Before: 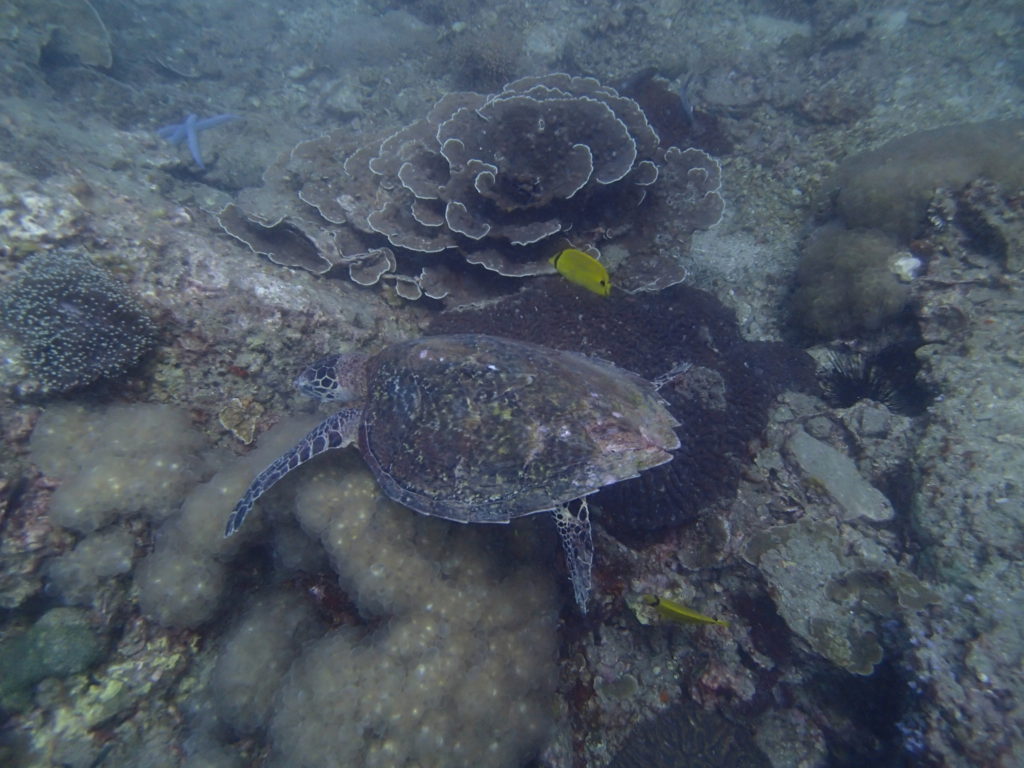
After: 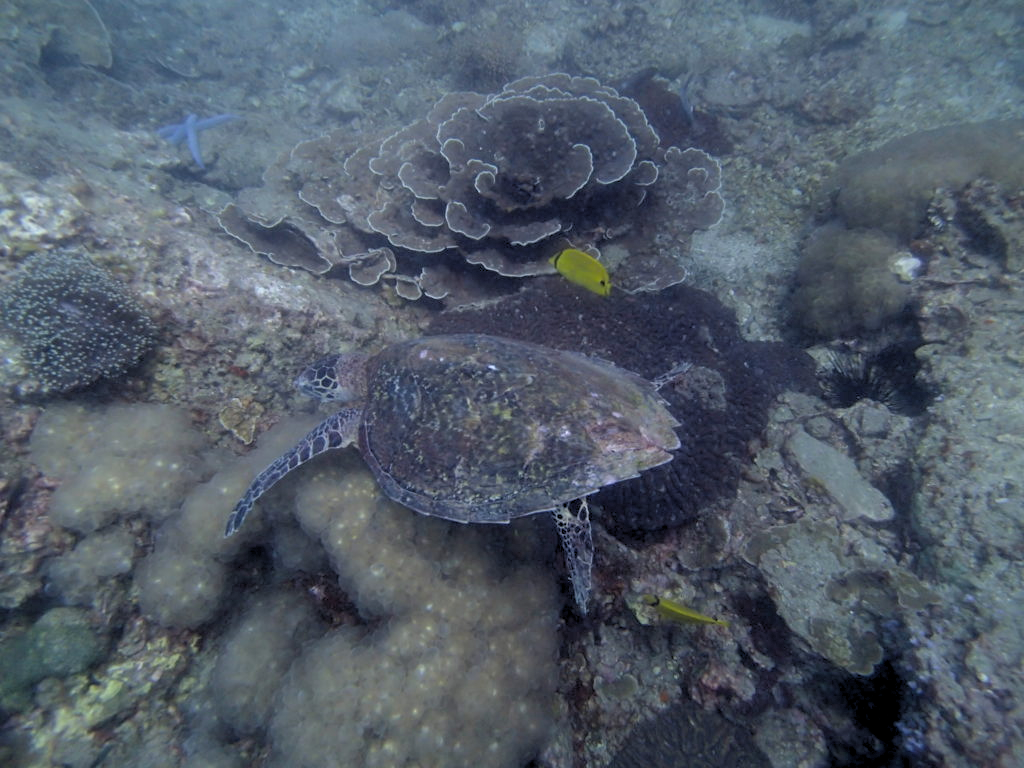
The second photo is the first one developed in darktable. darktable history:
rgb levels: levels [[0.013, 0.434, 0.89], [0, 0.5, 1], [0, 0.5, 1]]
white balance: emerald 1
